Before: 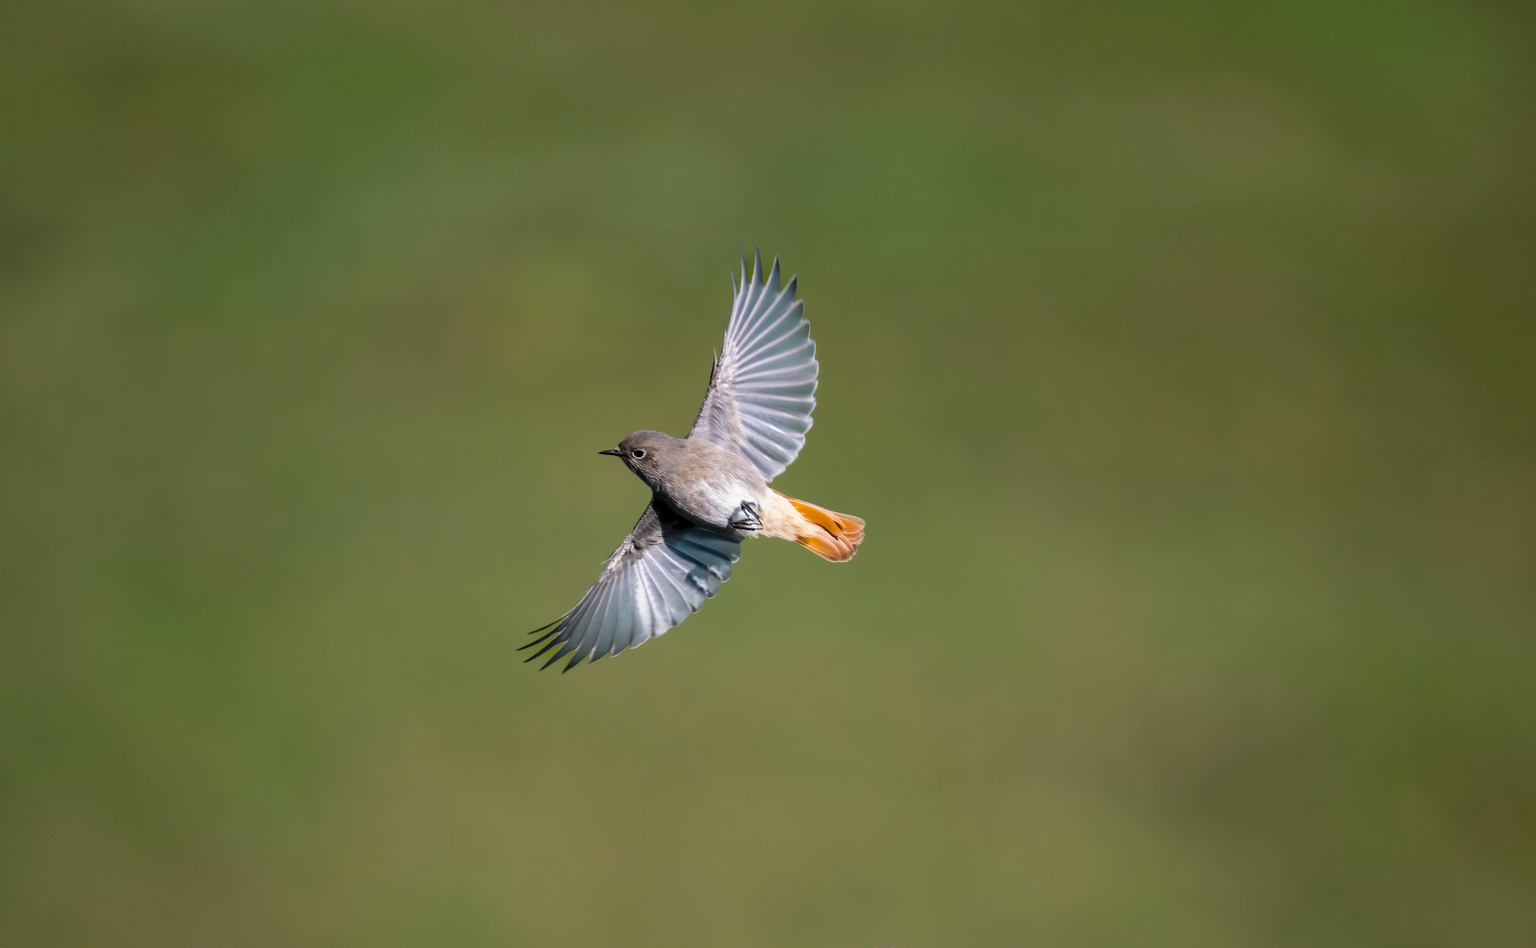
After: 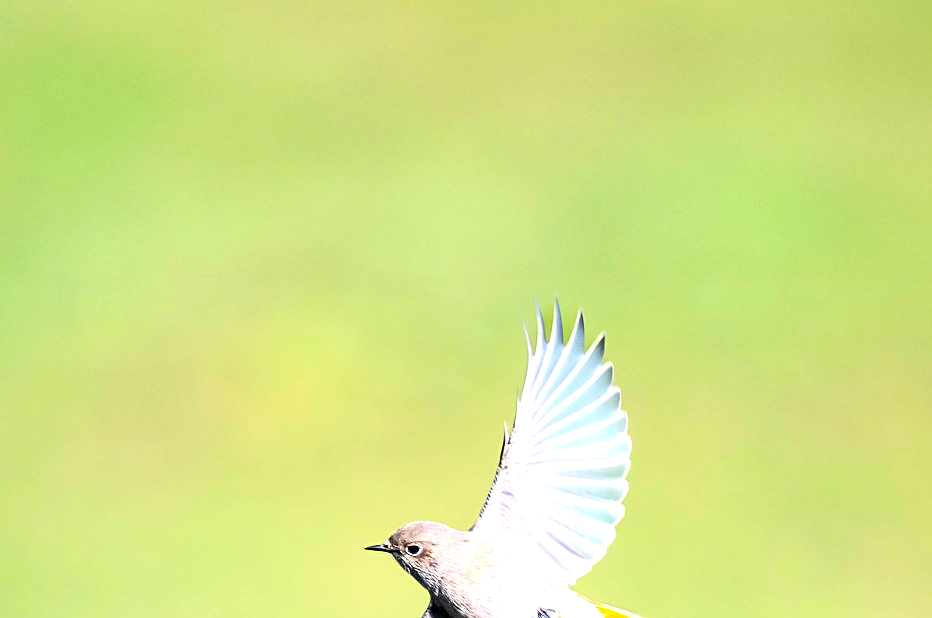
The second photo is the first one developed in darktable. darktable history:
crop: left 19.402%, right 30.479%, bottom 46.151%
contrast brightness saturation: contrast 0.197, brightness 0.153, saturation 0.15
sharpen: amount 0.594
exposure: exposure 1.993 EV, compensate highlight preservation false
